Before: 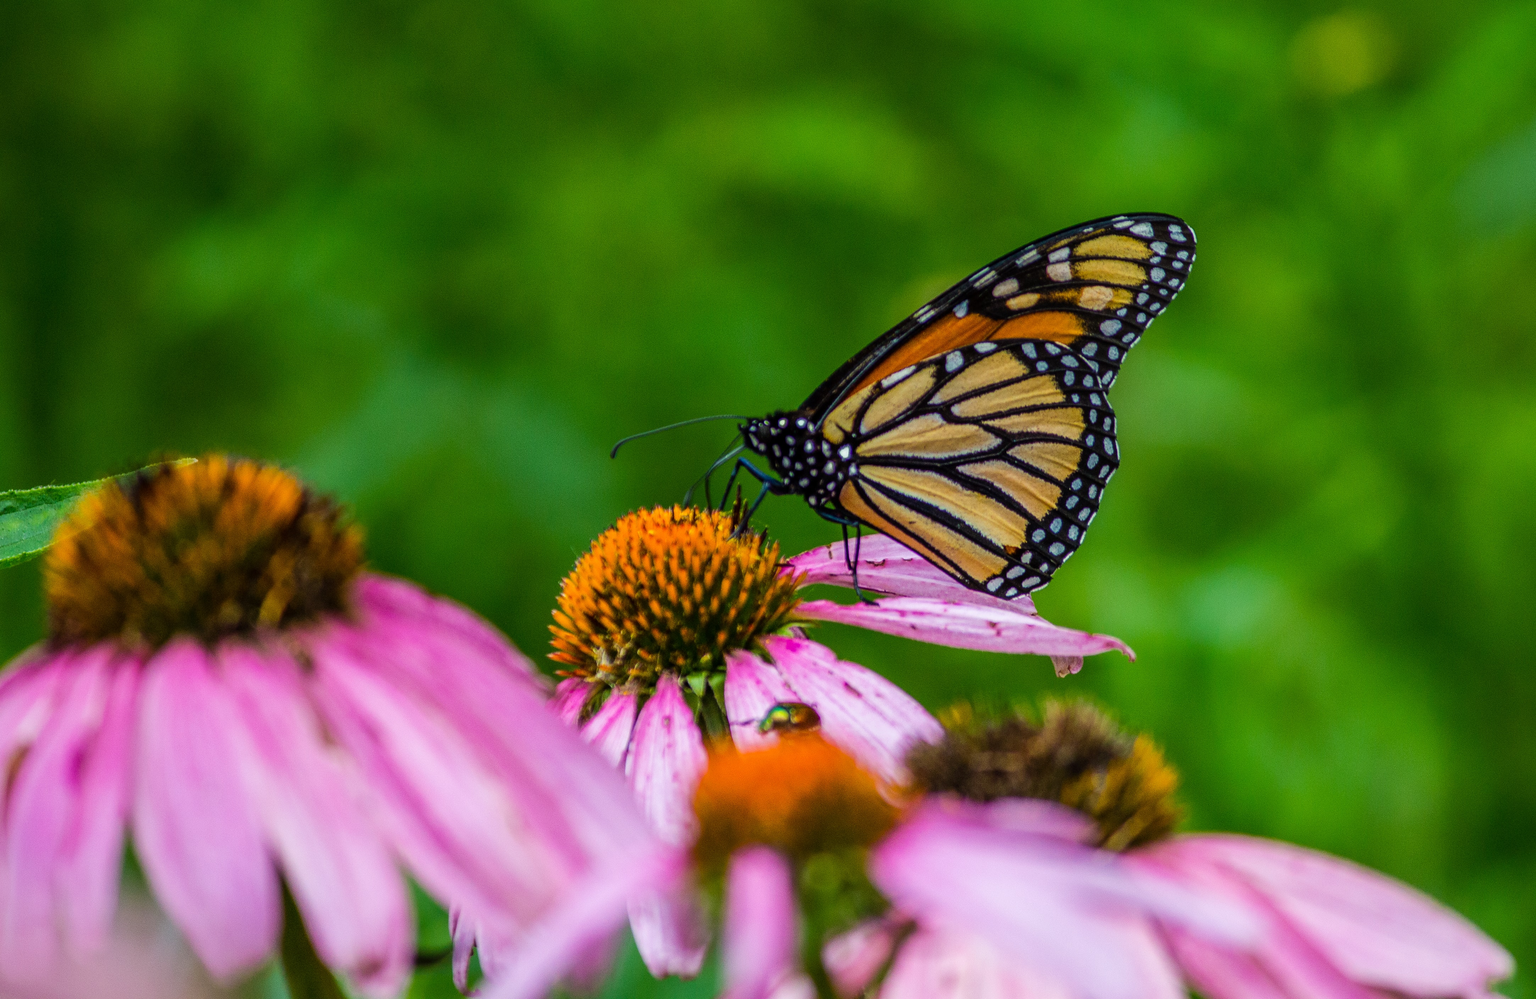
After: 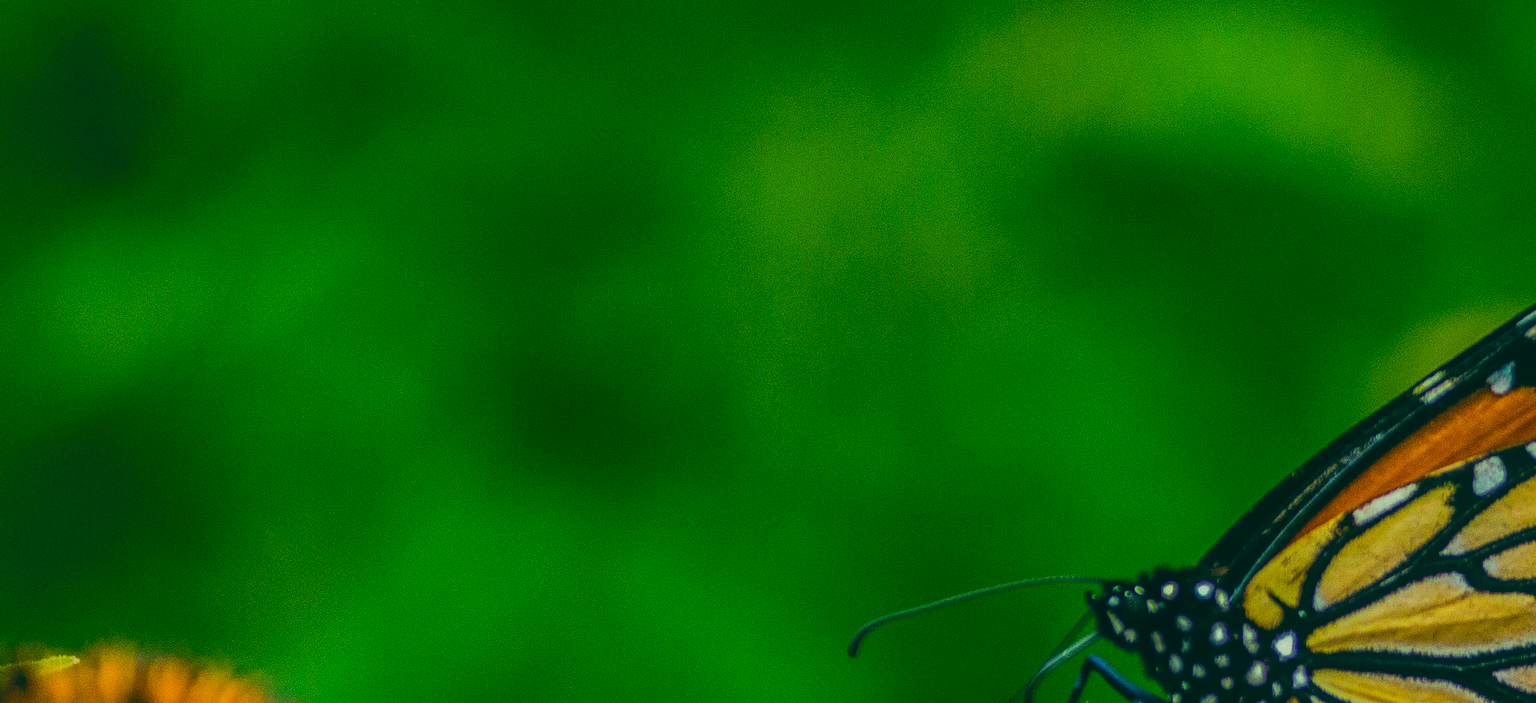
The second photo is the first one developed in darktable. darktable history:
exposure: black level correction -0.005, exposure 0.054 EV, compensate highlight preservation false
color balance: lift [1.005, 0.99, 1.007, 1.01], gamma [1, 1.034, 1.032, 0.966], gain [0.873, 1.055, 1.067, 0.933]
crop: left 10.121%, top 10.631%, right 36.218%, bottom 51.526%
local contrast: on, module defaults
color balance rgb: perceptual saturation grading › global saturation 20%, global vibrance 20%
shadows and highlights: shadows 25, white point adjustment -3, highlights -30
contrast brightness saturation: contrast 0.07
